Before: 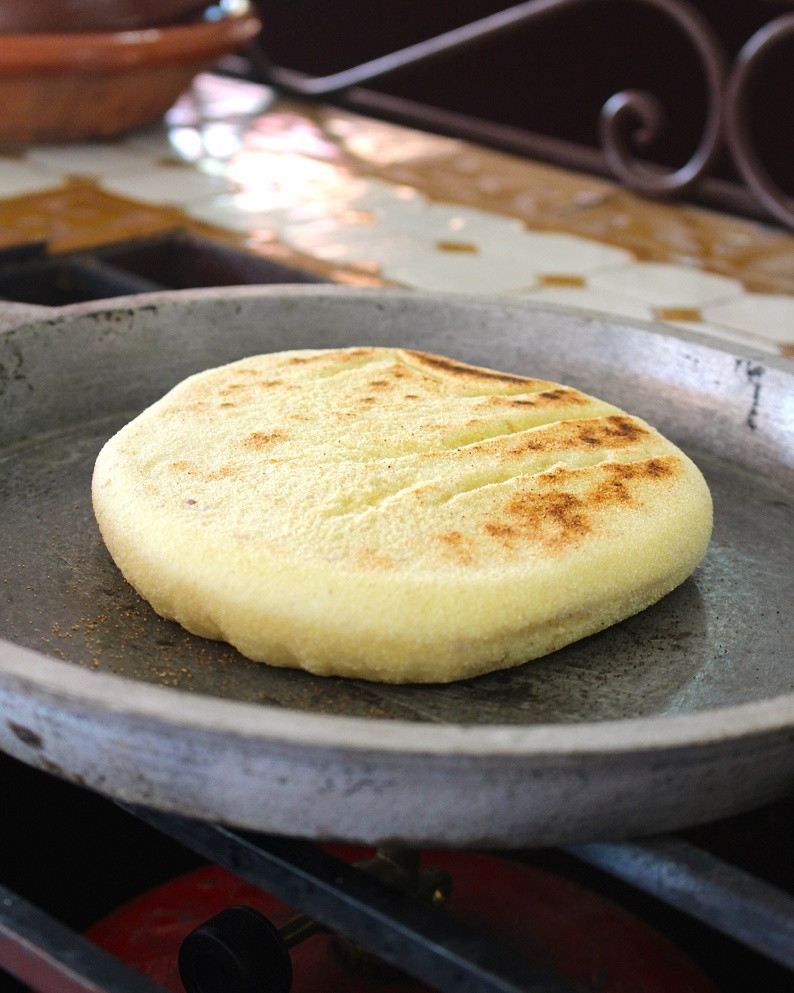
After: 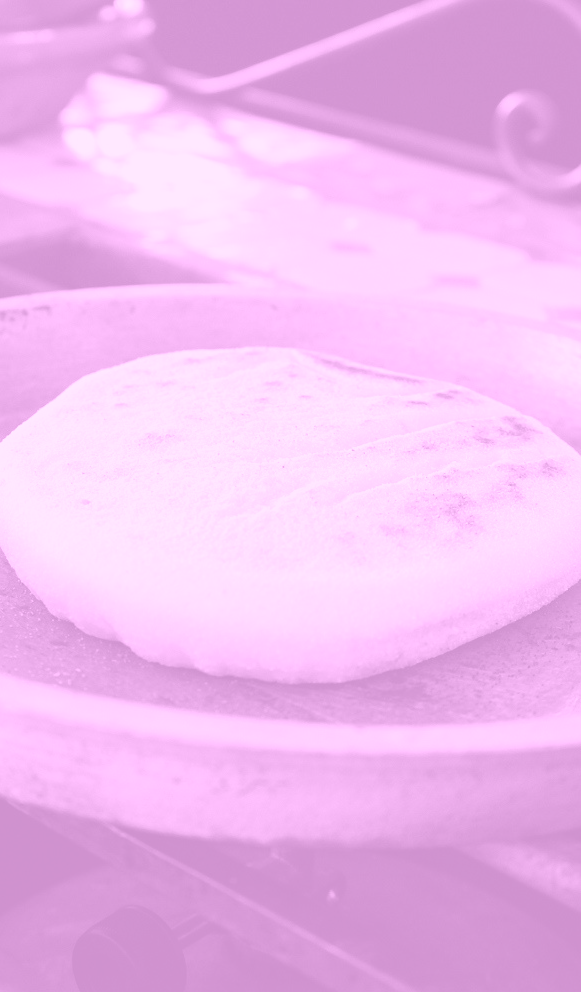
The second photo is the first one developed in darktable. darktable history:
color zones: curves: ch1 [(0, 0.34) (0.143, 0.164) (0.286, 0.152) (0.429, 0.176) (0.571, 0.173) (0.714, 0.188) (0.857, 0.199) (1, 0.34)]
crop: left 13.443%, right 13.31%
white balance: red 1.188, blue 1.11
colorize: hue 331.2°, saturation 69%, source mix 30.28%, lightness 69.02%, version 1
